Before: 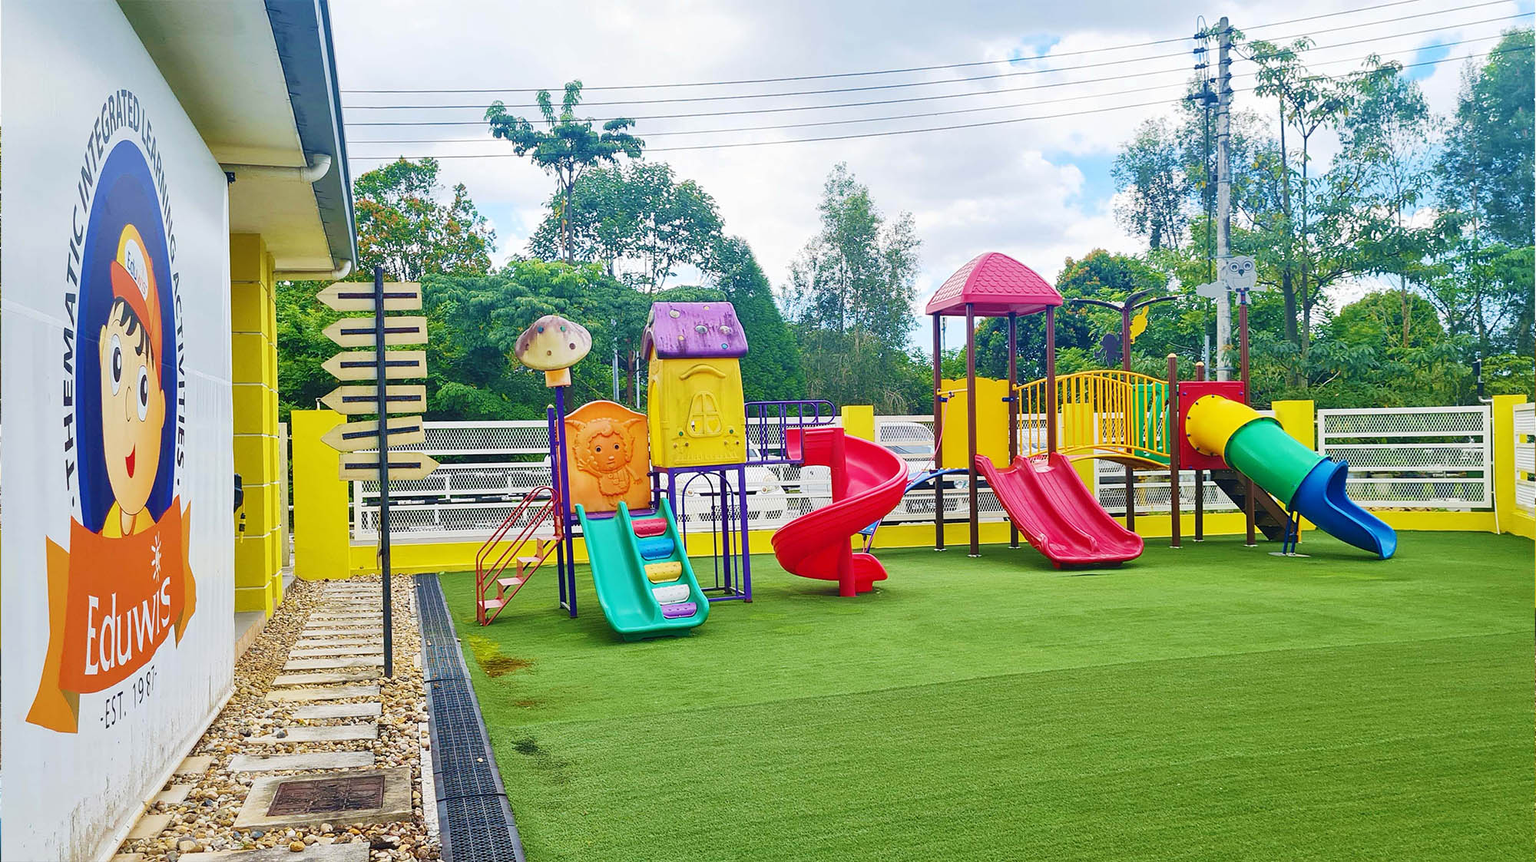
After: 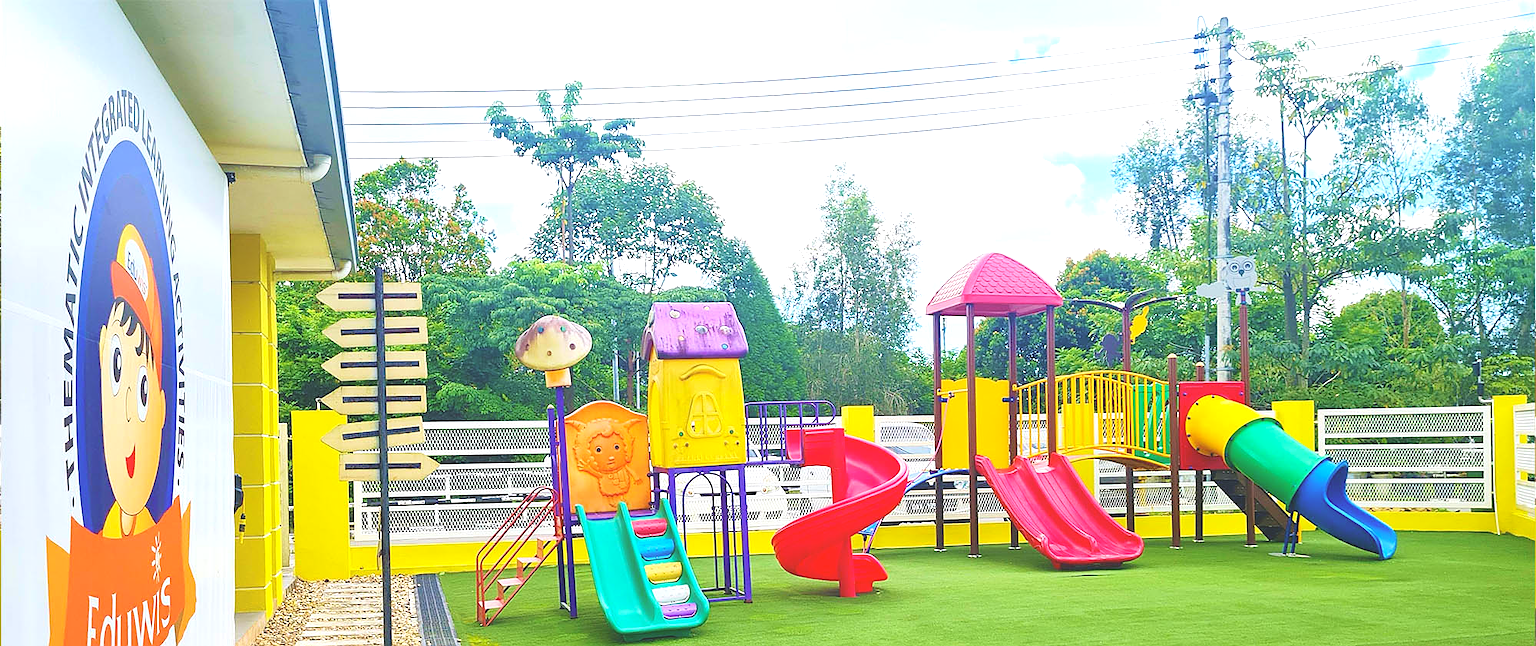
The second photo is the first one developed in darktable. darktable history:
tone equalizer: -8 EV -0.778 EV, -7 EV -0.709 EV, -6 EV -0.59 EV, -5 EV -0.362 EV, -3 EV 0.386 EV, -2 EV 0.6 EV, -1 EV 0.695 EV, +0 EV 0.77 EV
local contrast: detail 69%
sharpen: radius 0.981, amount 0.61
crop: bottom 24.988%
